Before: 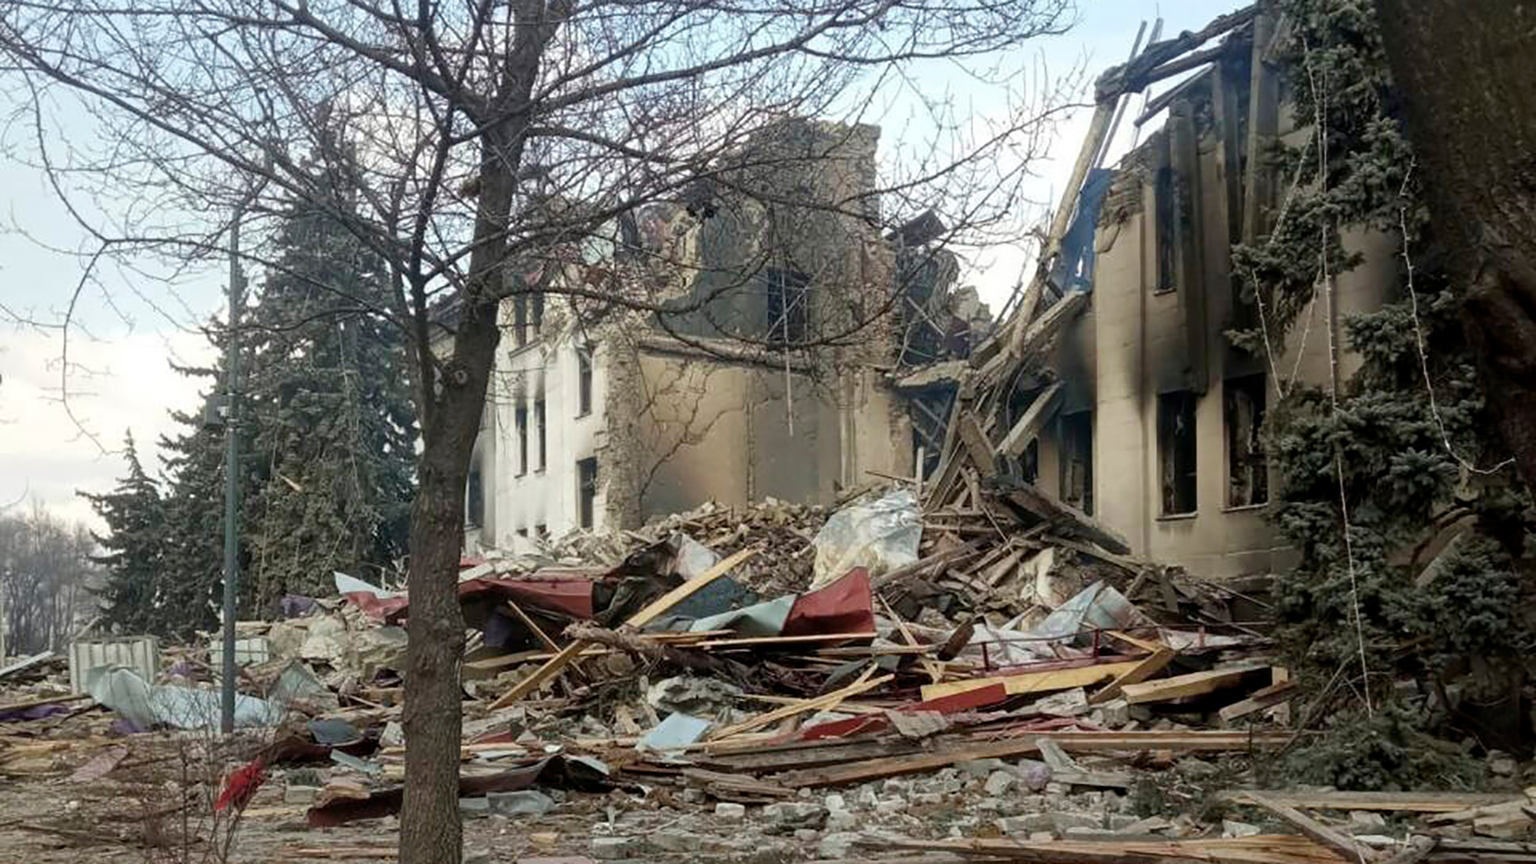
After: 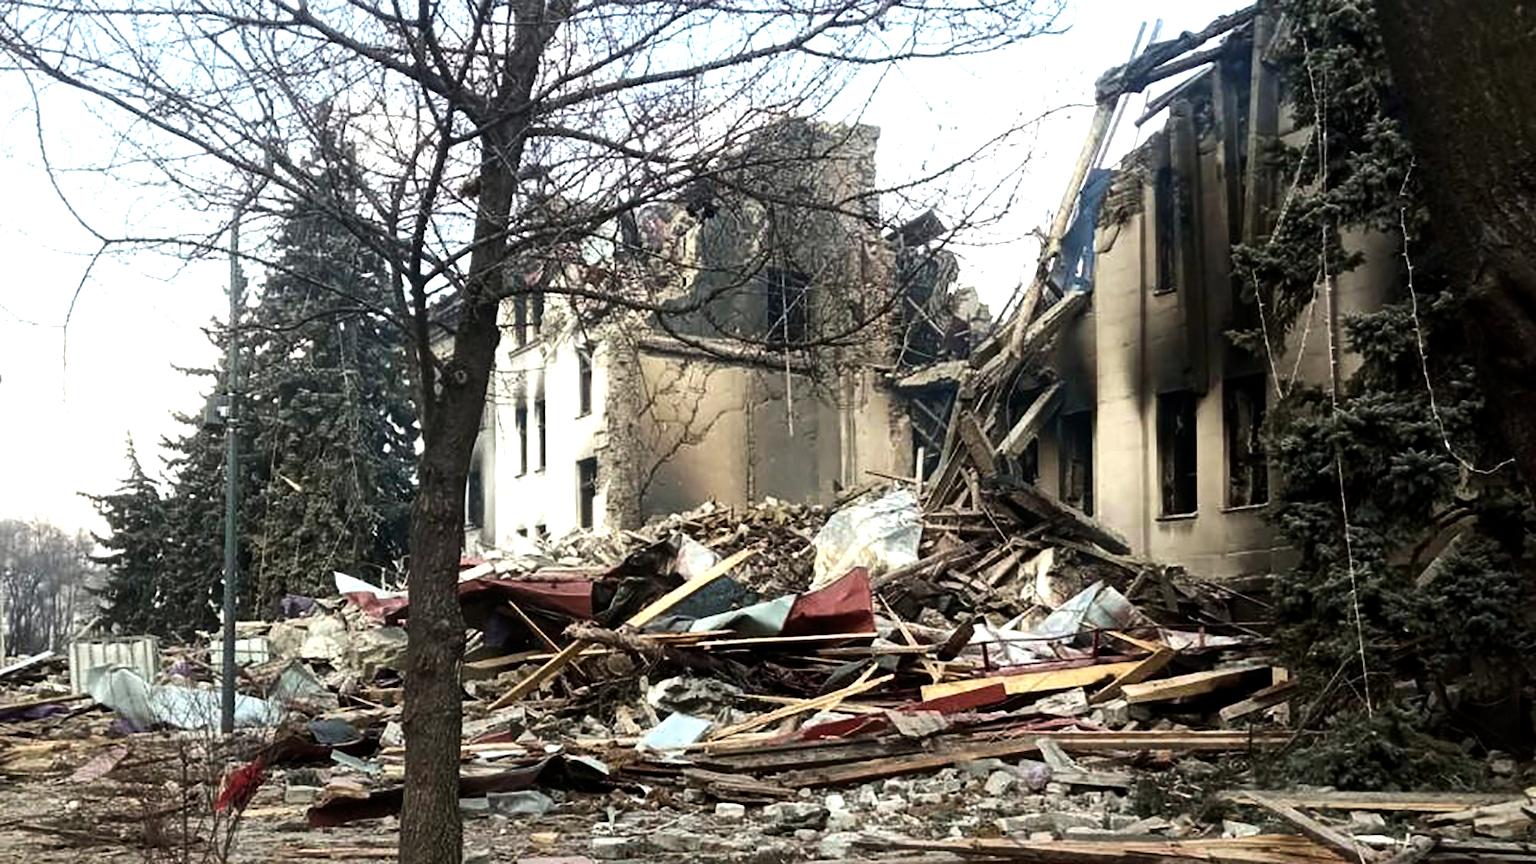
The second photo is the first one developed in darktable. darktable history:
tone equalizer: -8 EV -1.05 EV, -7 EV -1.03 EV, -6 EV -0.862 EV, -5 EV -0.58 EV, -3 EV 0.583 EV, -2 EV 0.888 EV, -1 EV 1 EV, +0 EV 1.08 EV, edges refinement/feathering 500, mask exposure compensation -1.57 EV, preserve details no
exposure: compensate highlight preservation false
